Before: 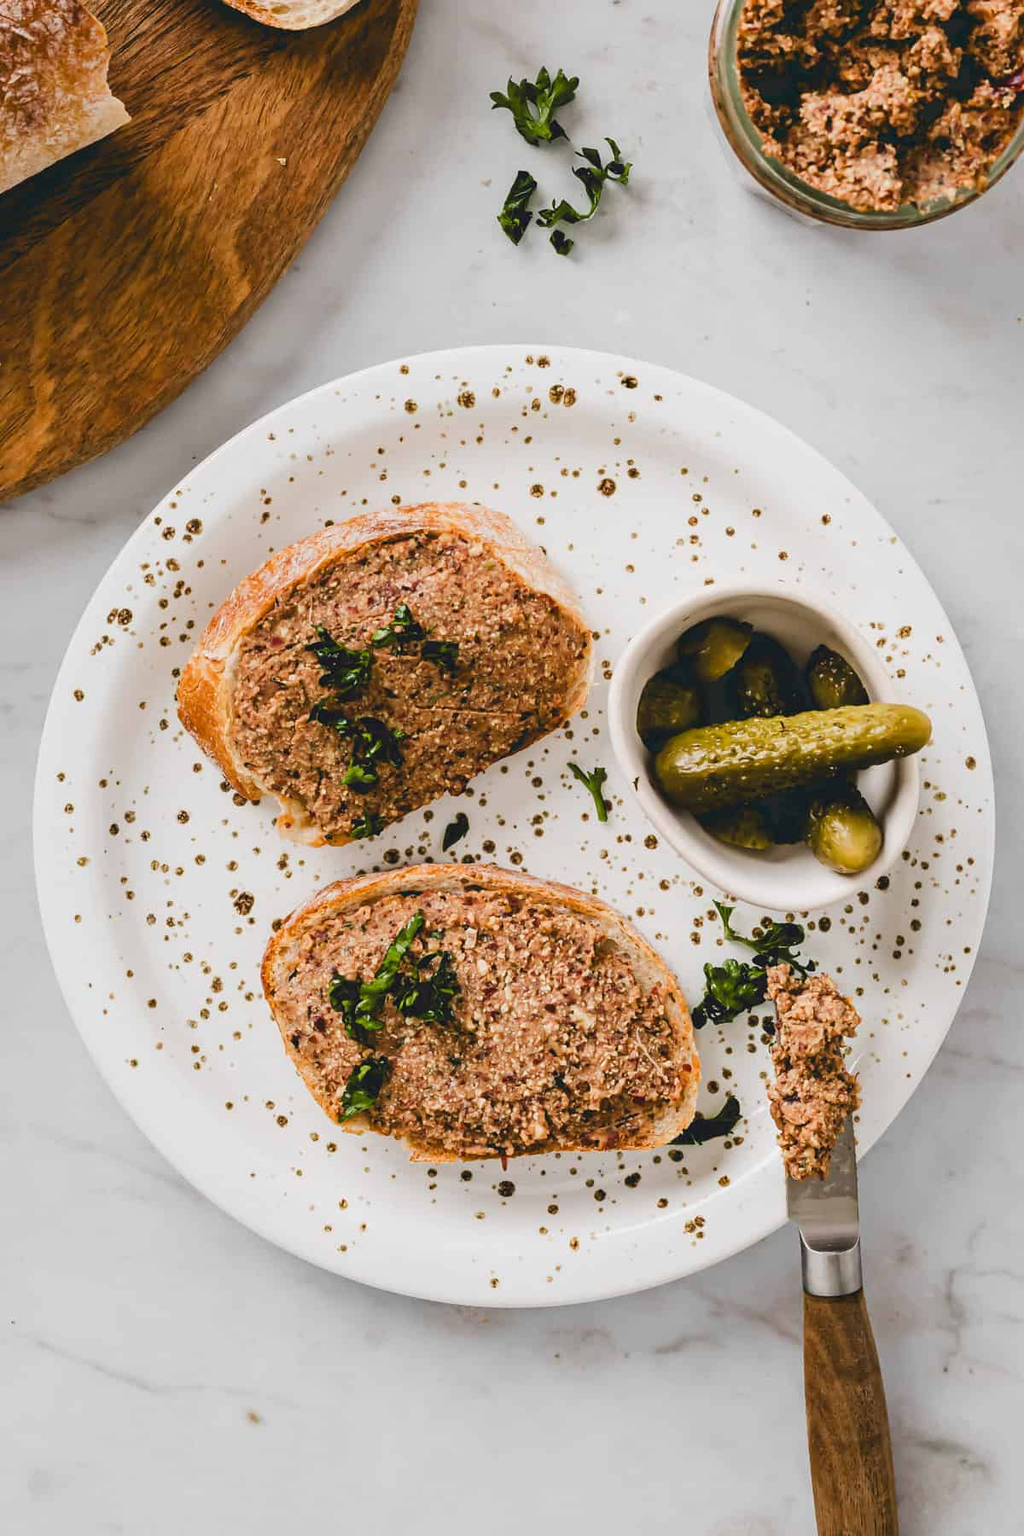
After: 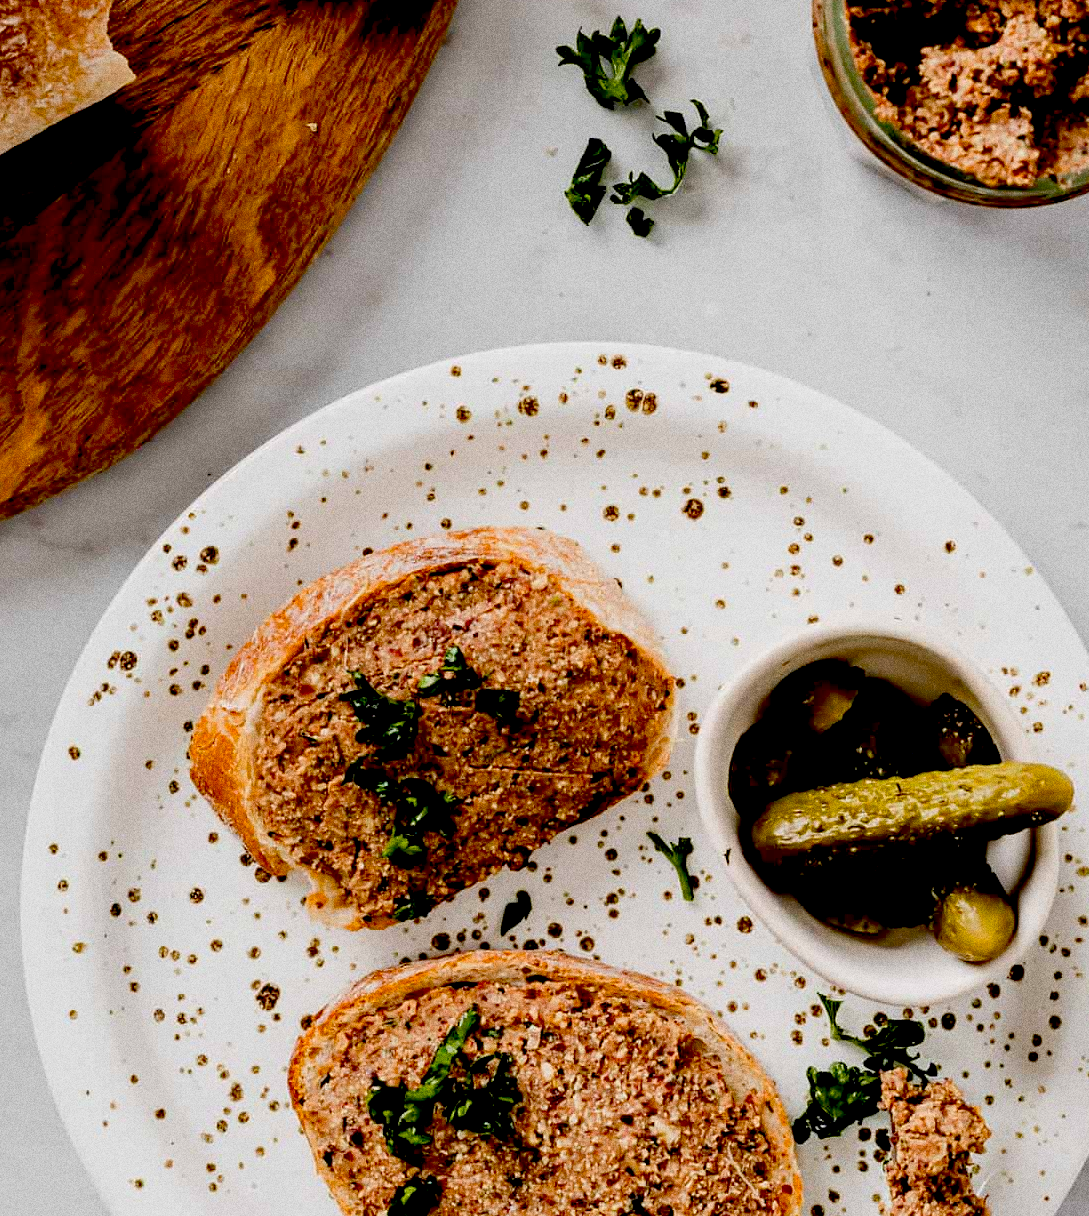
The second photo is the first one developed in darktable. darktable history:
grain: coarseness 0.09 ISO, strength 40%
exposure: black level correction 0.056, exposure -0.039 EV, compensate highlight preservation false
crop: left 1.509%, top 3.452%, right 7.696%, bottom 28.452%
